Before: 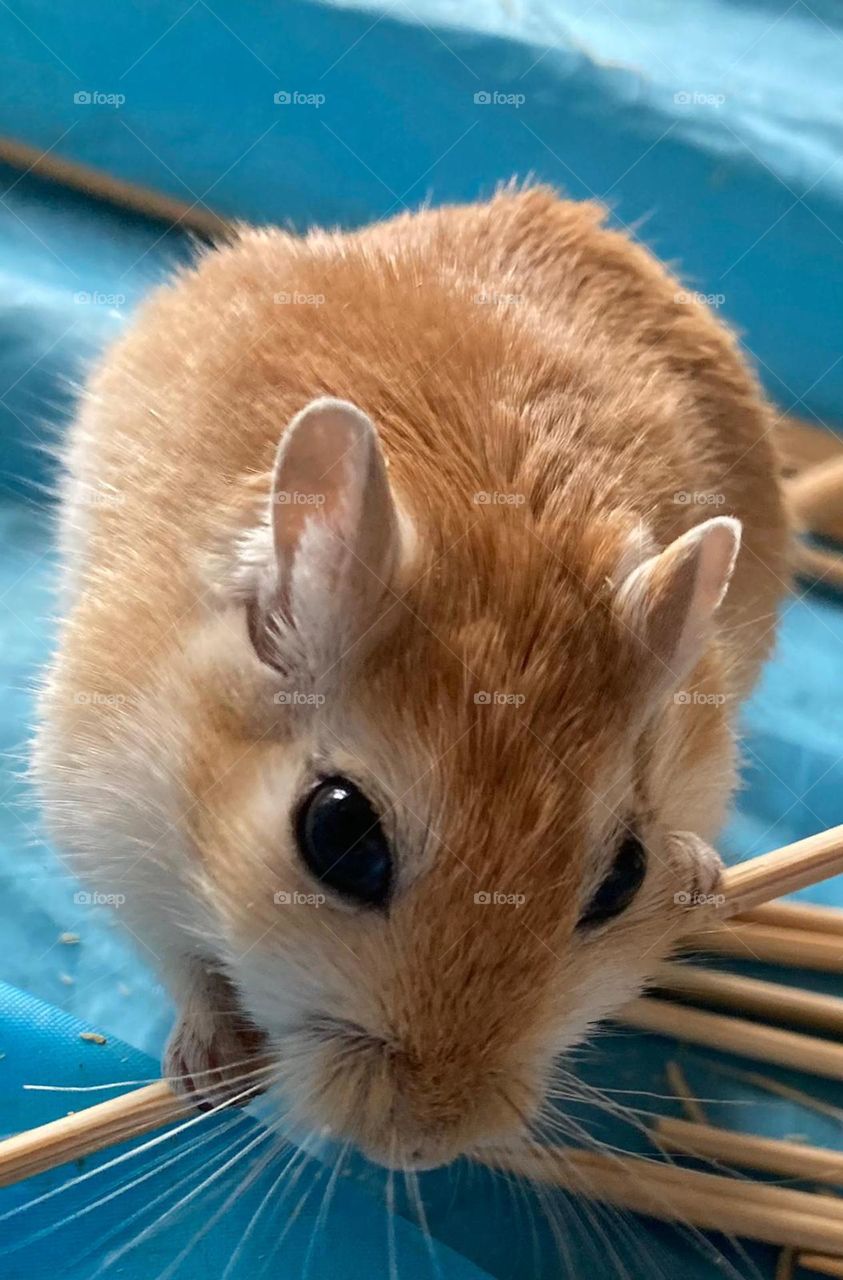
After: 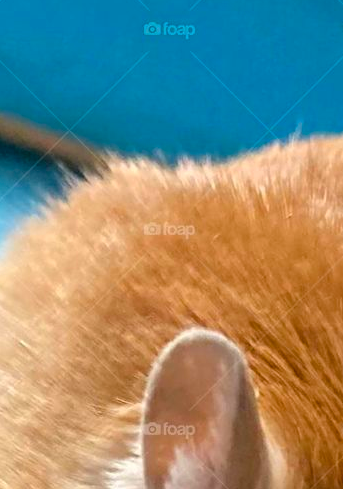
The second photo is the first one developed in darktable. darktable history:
crop: left 15.49%, top 5.46%, right 43.812%, bottom 56.283%
color balance rgb: perceptual saturation grading › global saturation 29.626%
exposure: compensate exposure bias true, compensate highlight preservation false
